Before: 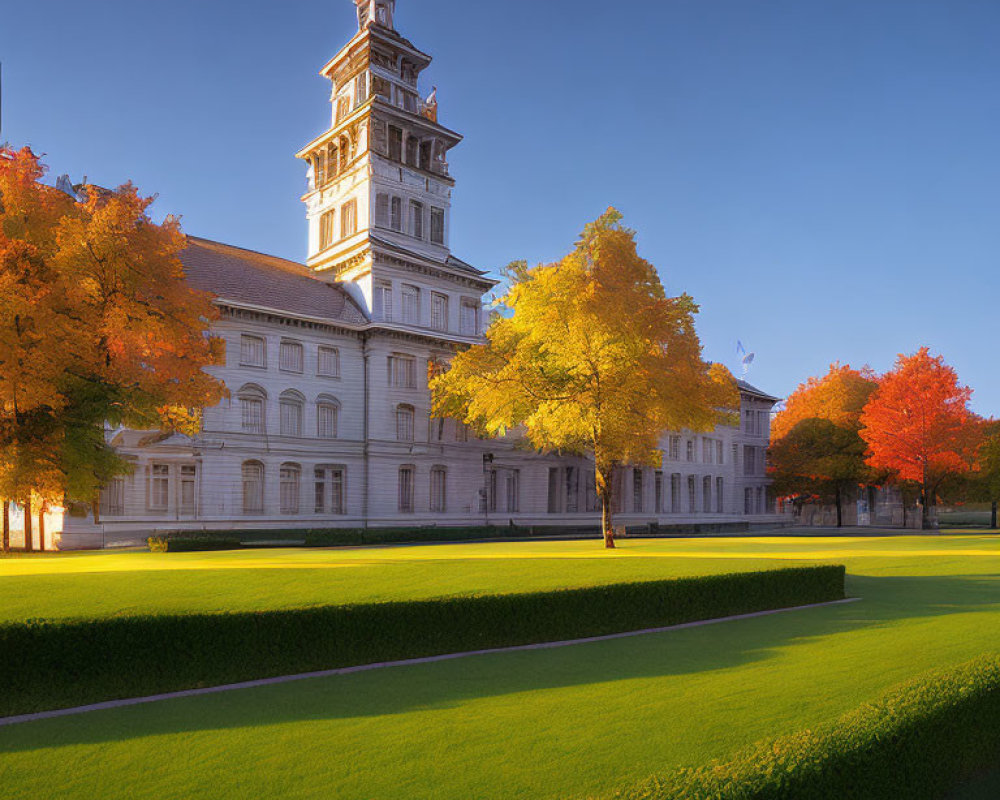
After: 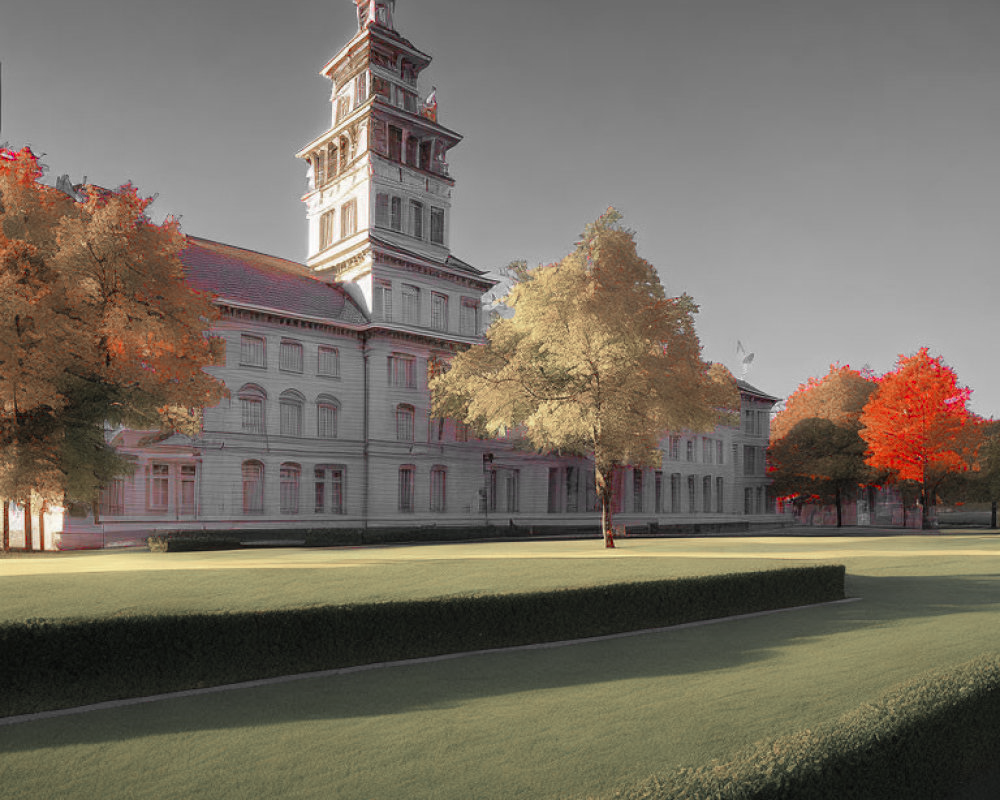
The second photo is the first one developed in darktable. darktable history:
color zones: curves: ch1 [(0, 0.831) (0.08, 0.771) (0.157, 0.268) (0.241, 0.207) (0.562, -0.005) (0.714, -0.013) (0.876, 0.01) (1, 0.831)]
